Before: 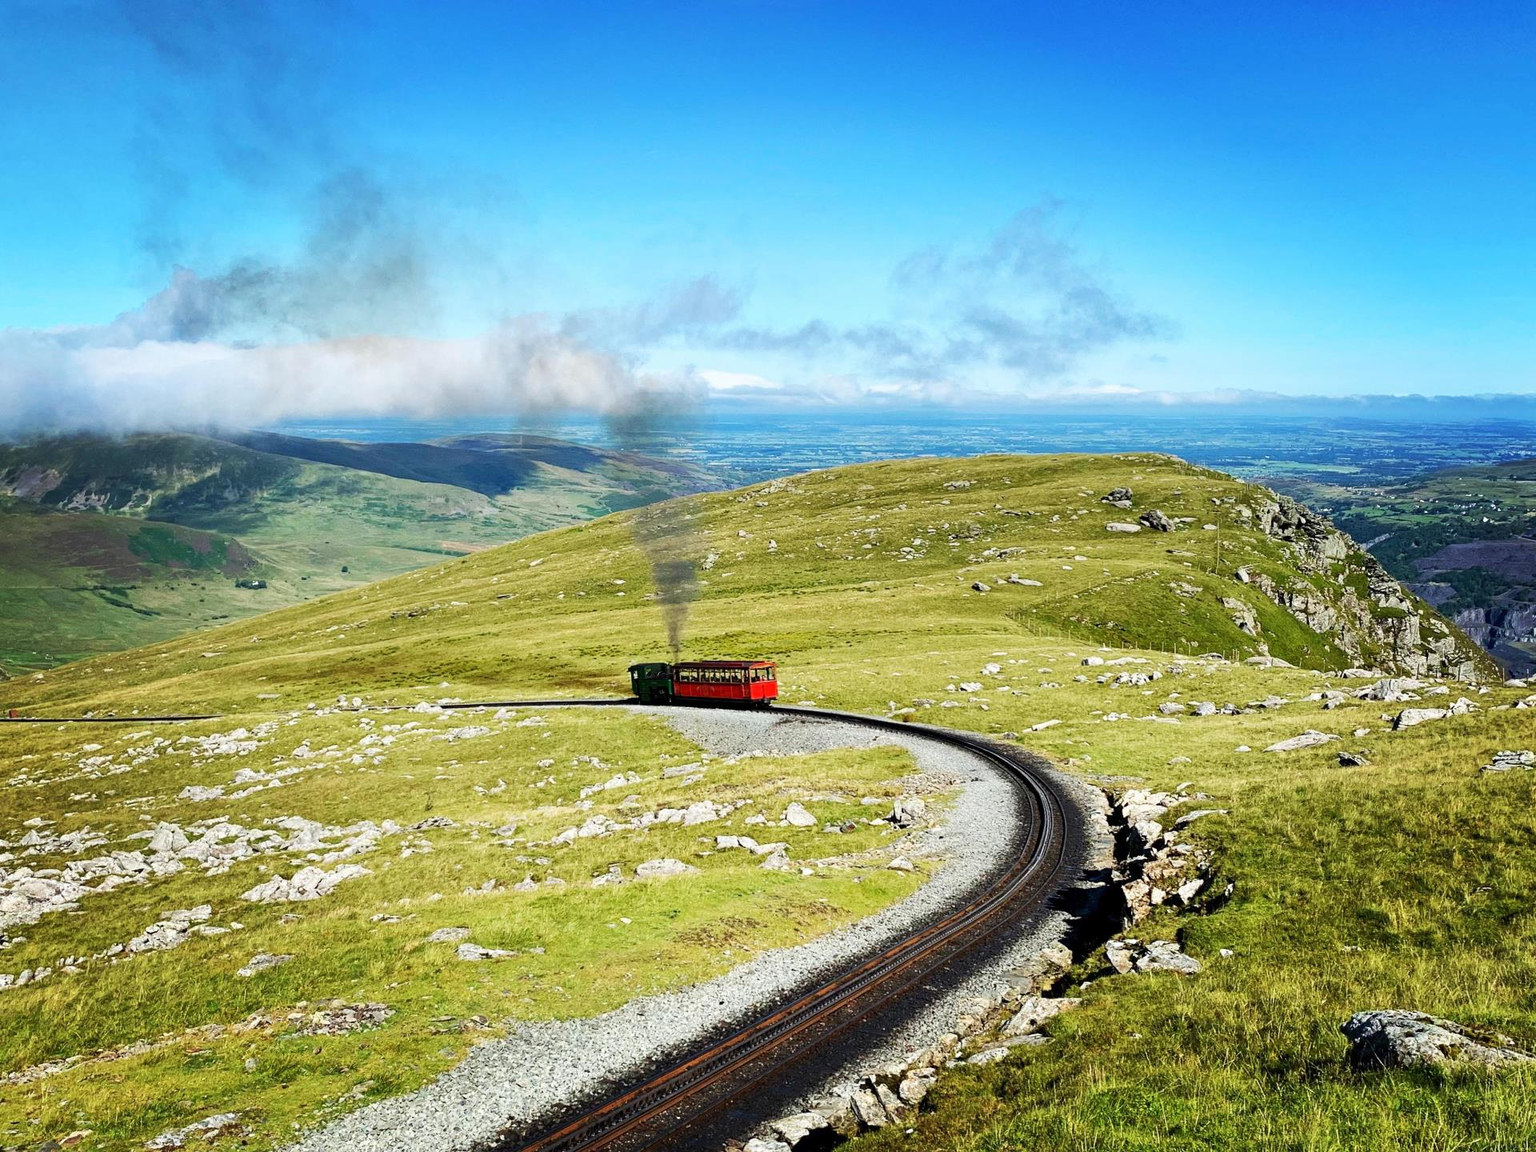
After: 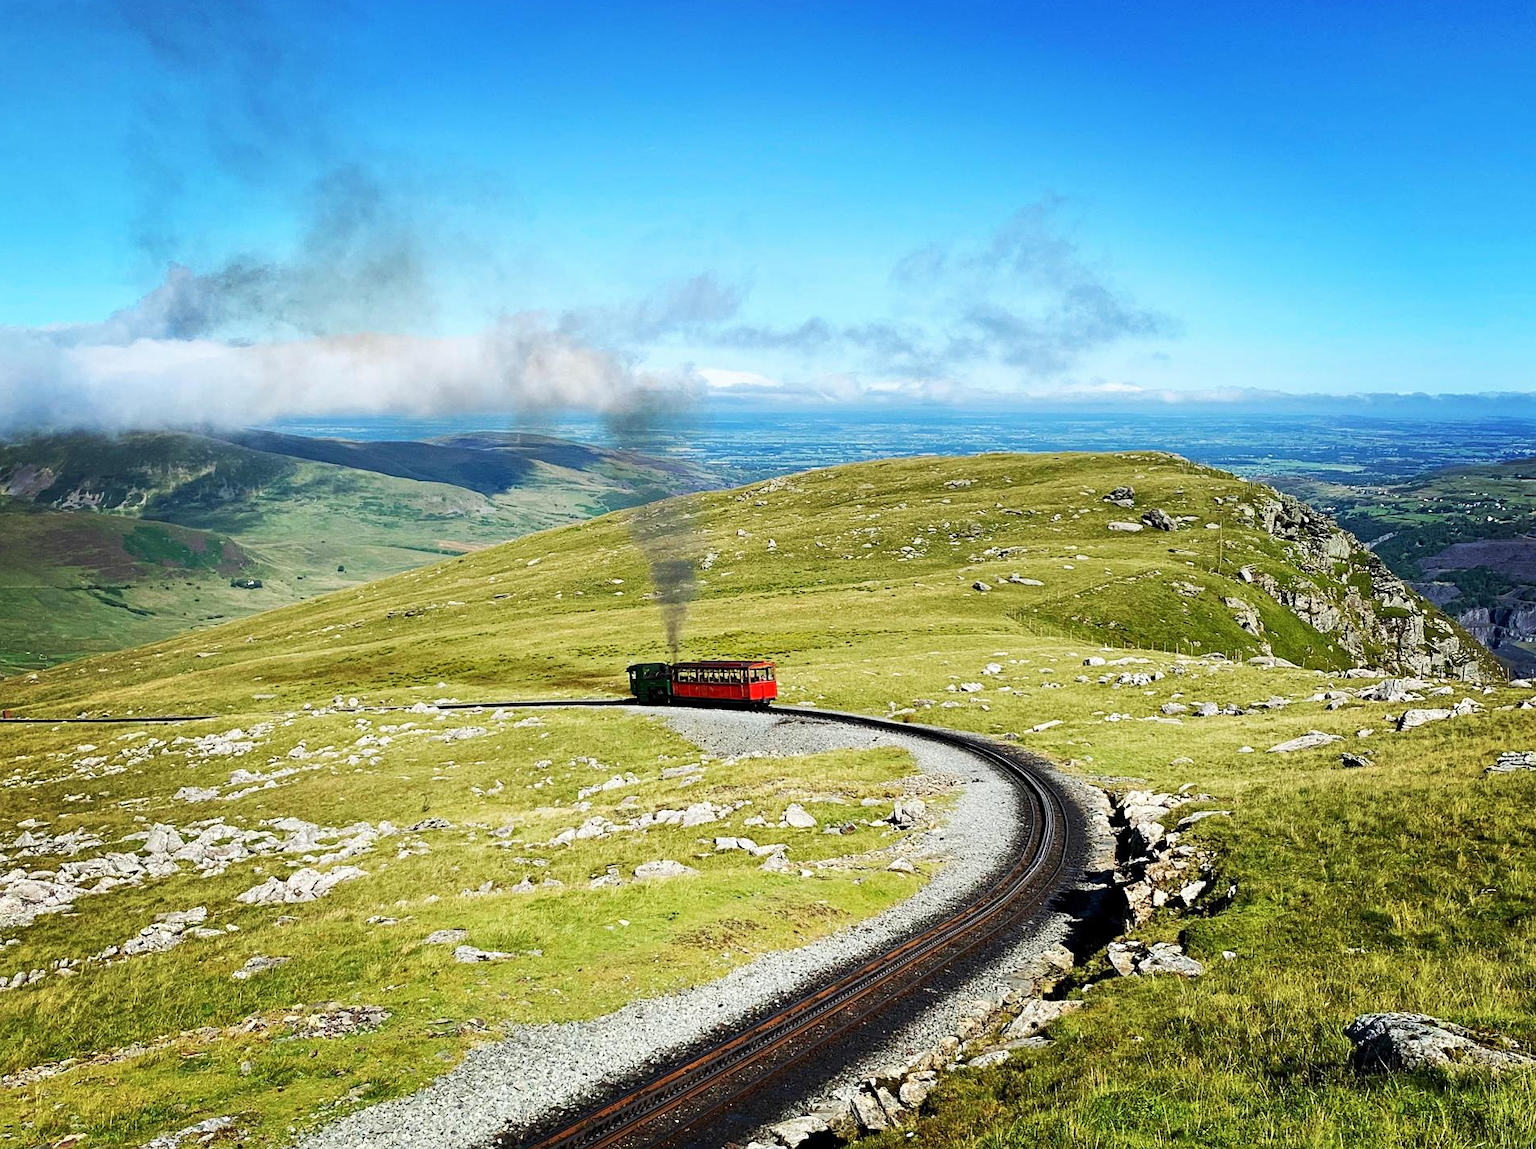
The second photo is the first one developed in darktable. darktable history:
crop: left 0.434%, top 0.485%, right 0.244%, bottom 0.386%
sharpen: amount 0.2
